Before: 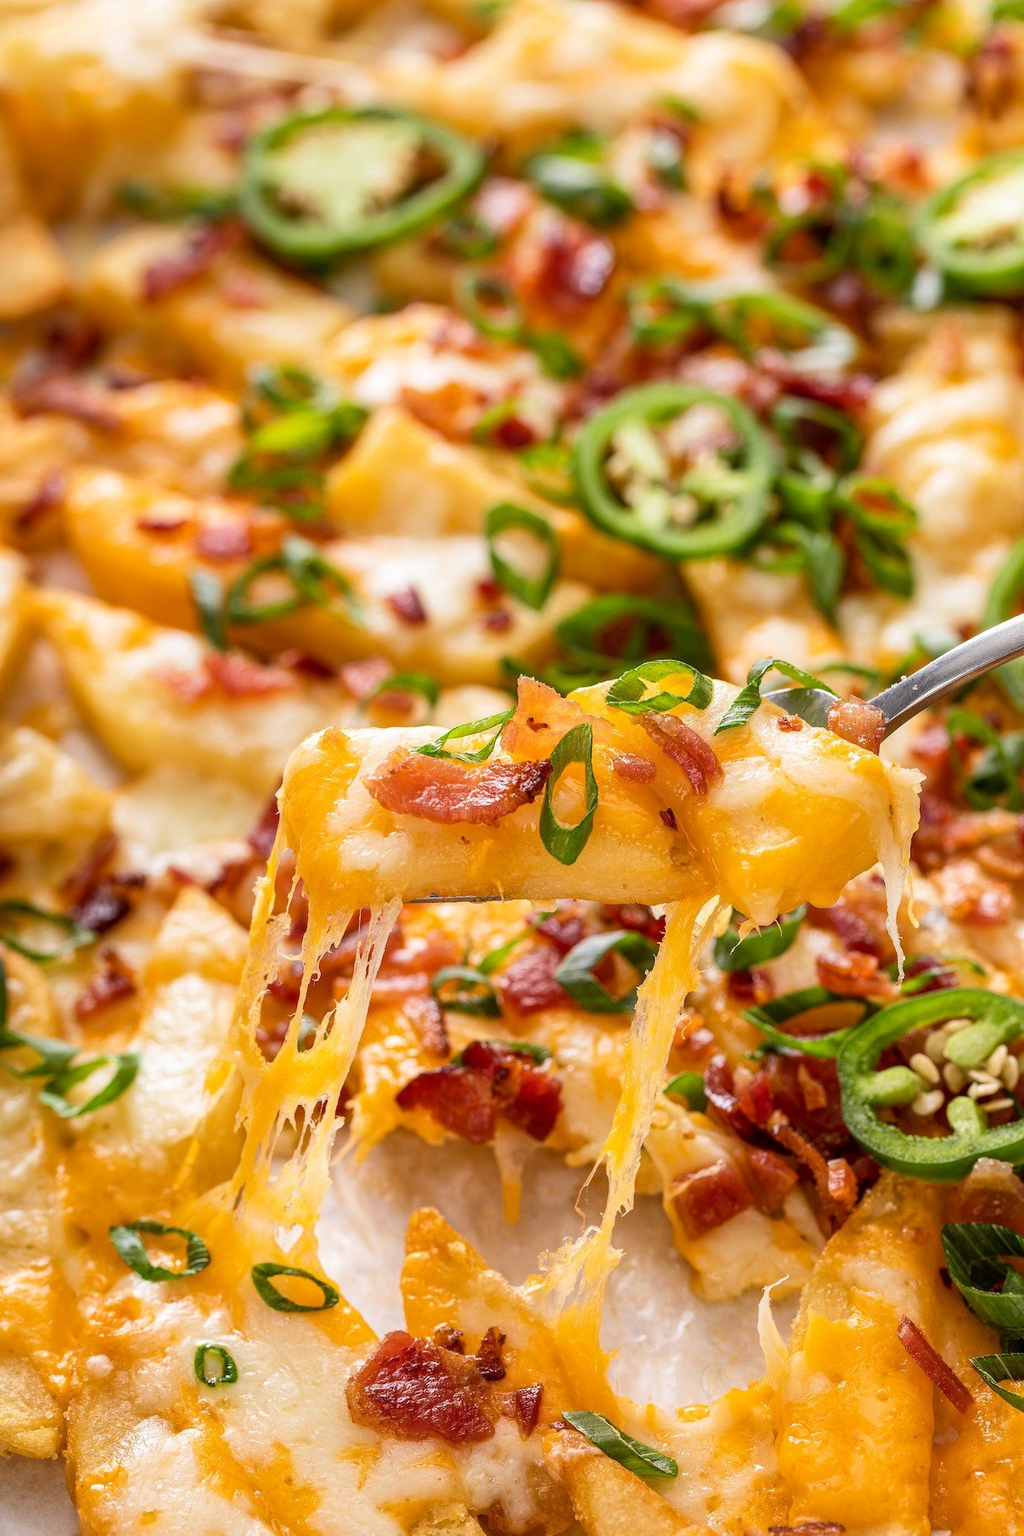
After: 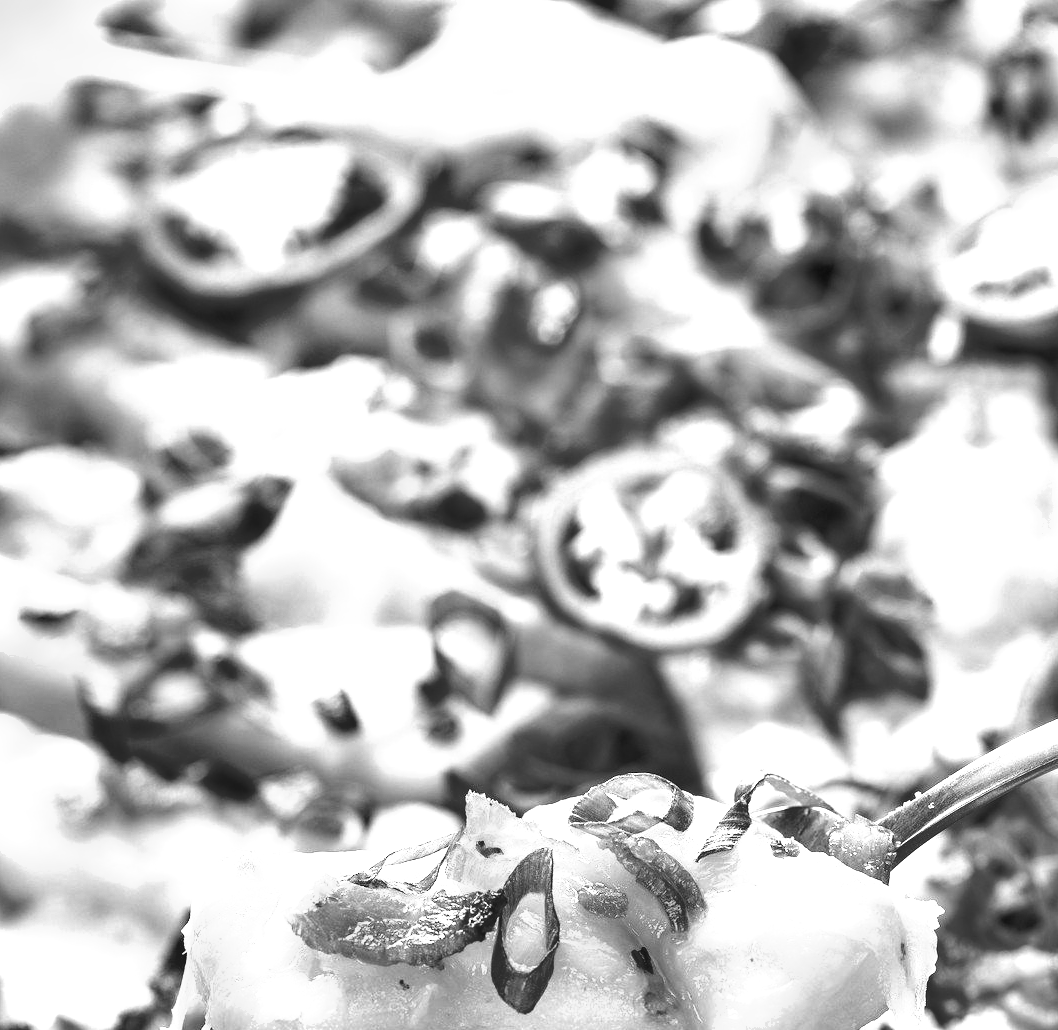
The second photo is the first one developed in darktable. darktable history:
exposure: black level correction 0, exposure 1.1 EV, compensate exposure bias true, compensate highlight preservation false
monochrome: a -6.99, b 35.61, size 1.4
crop and rotate: left 11.812%, bottom 42.776%
shadows and highlights: soften with gaussian
